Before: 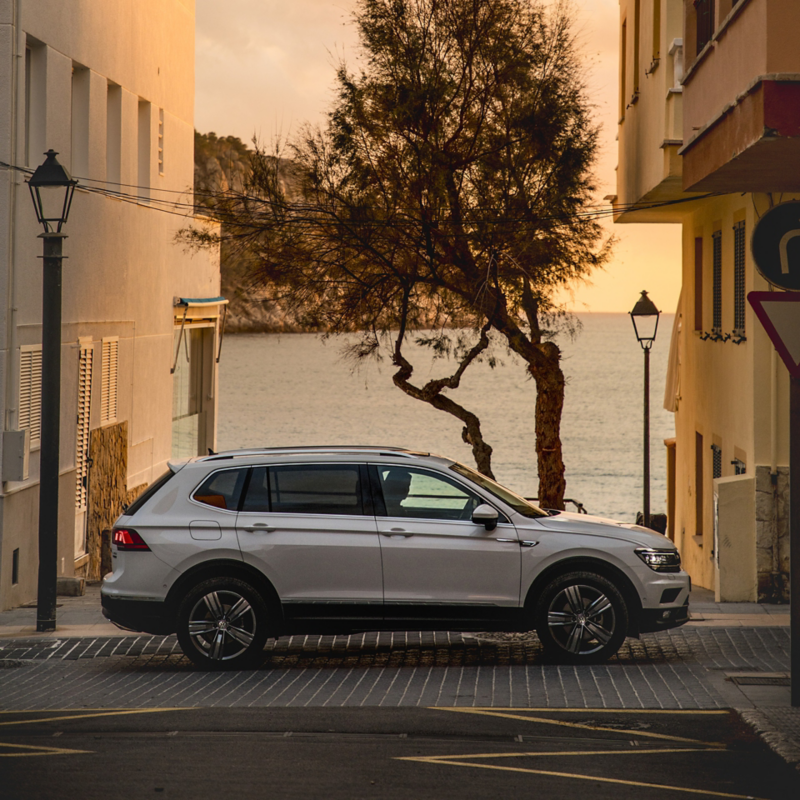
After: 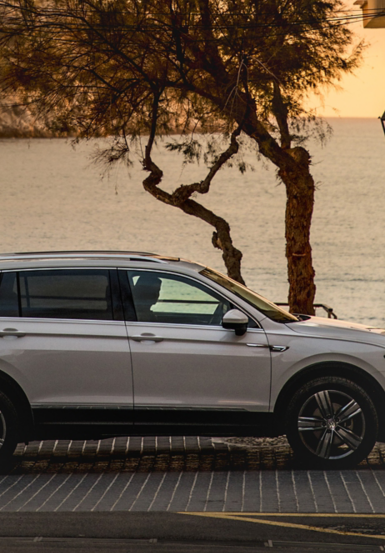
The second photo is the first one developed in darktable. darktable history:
crop: left 31.304%, top 24.39%, right 20.457%, bottom 6.461%
